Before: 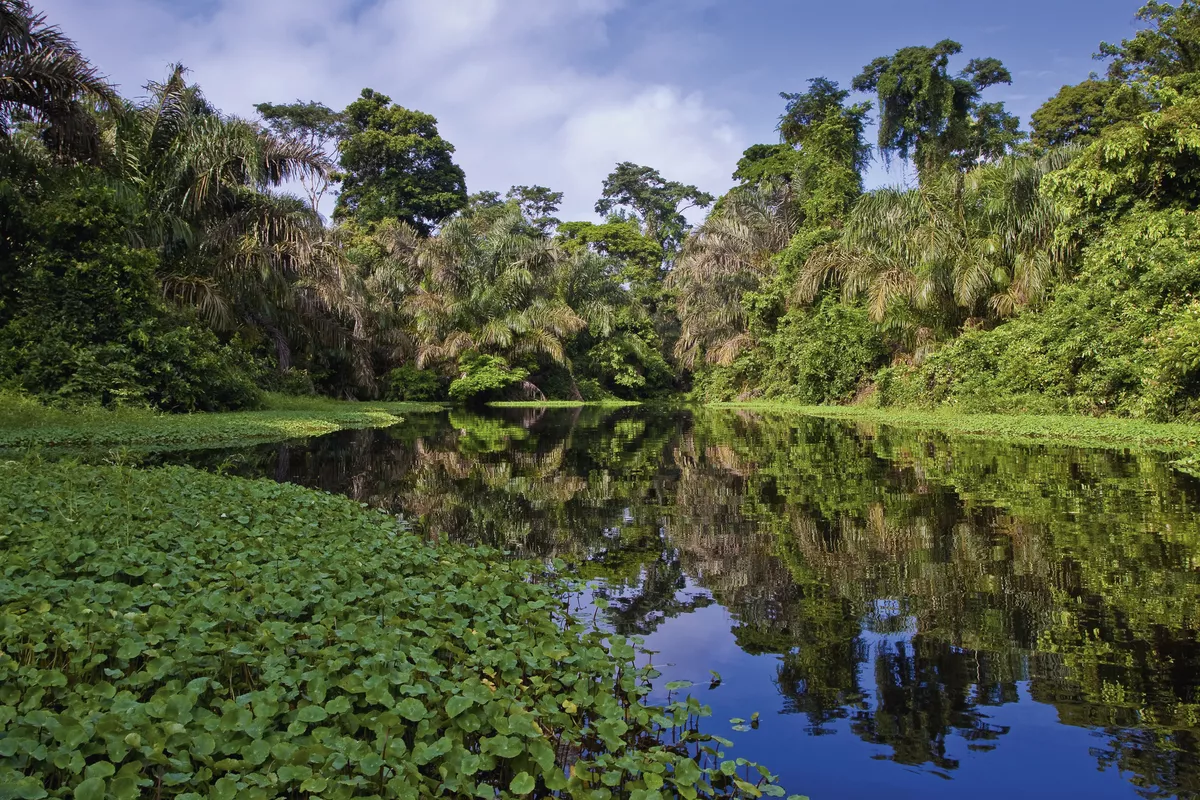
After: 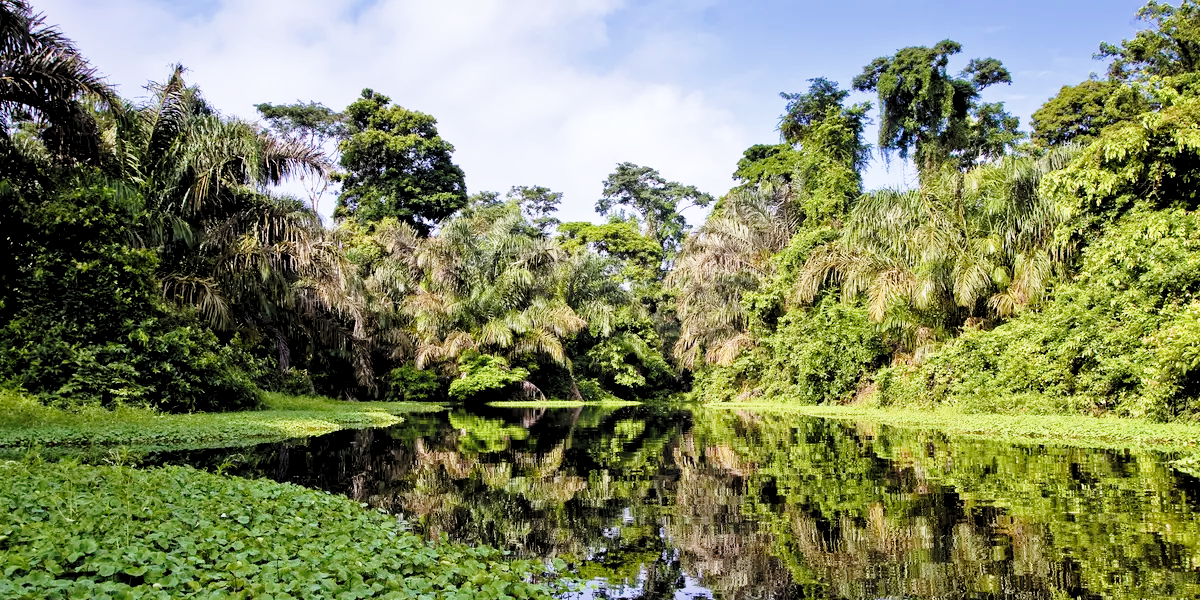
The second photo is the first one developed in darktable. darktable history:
base curve: curves: ch0 [(0, 0) (0.028, 0.03) (0.121, 0.232) (0.46, 0.748) (0.859, 0.968) (1, 1)], preserve colors none
rgb levels: levels [[0.013, 0.434, 0.89], [0, 0.5, 1], [0, 0.5, 1]]
crop: bottom 24.988%
